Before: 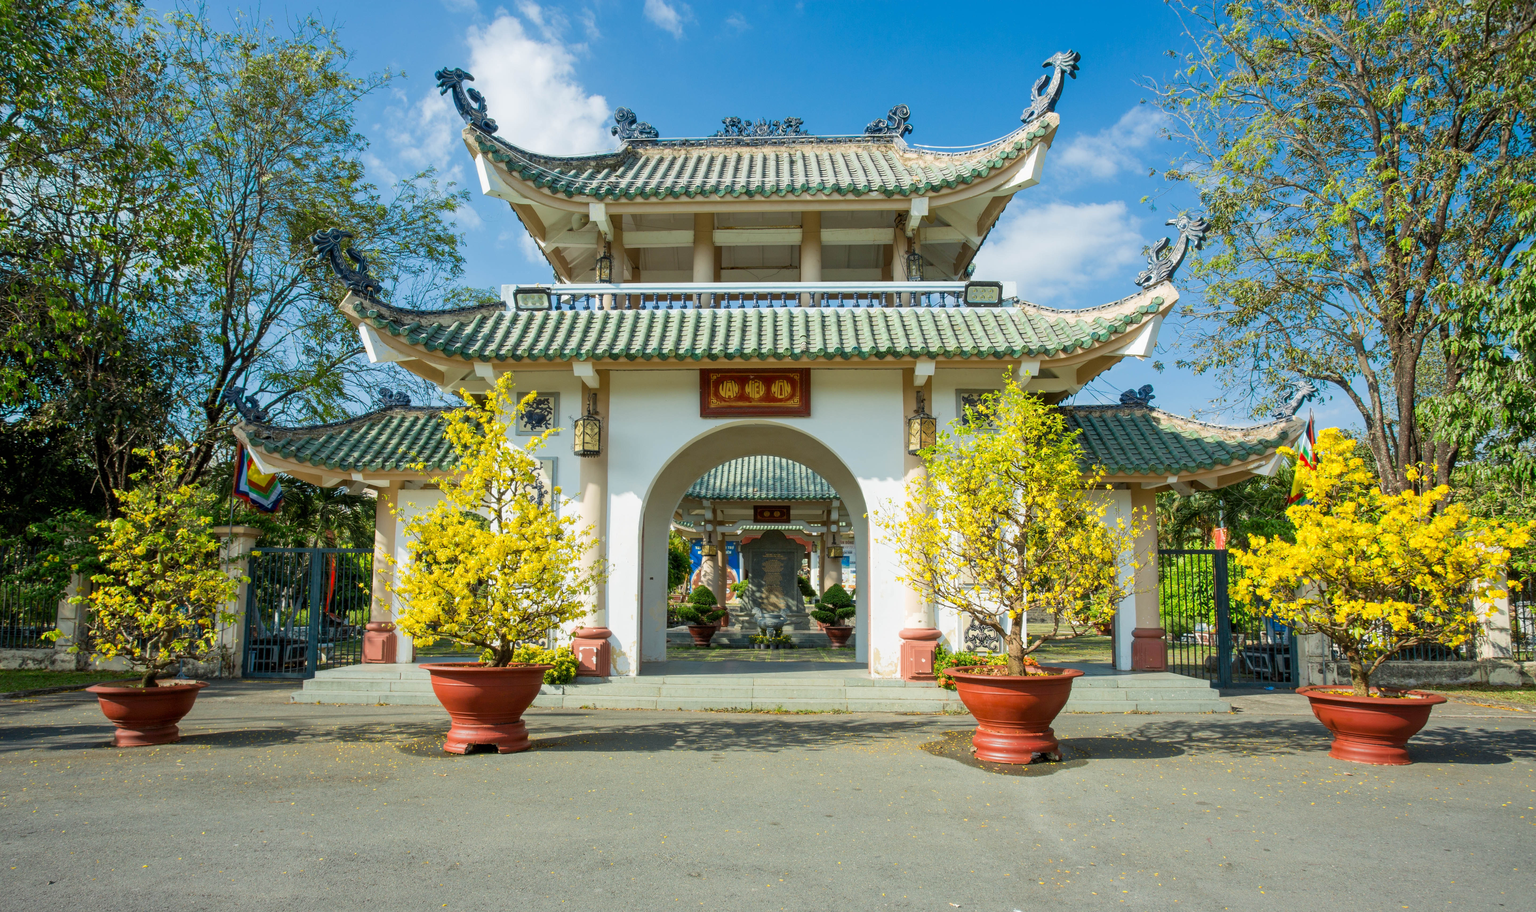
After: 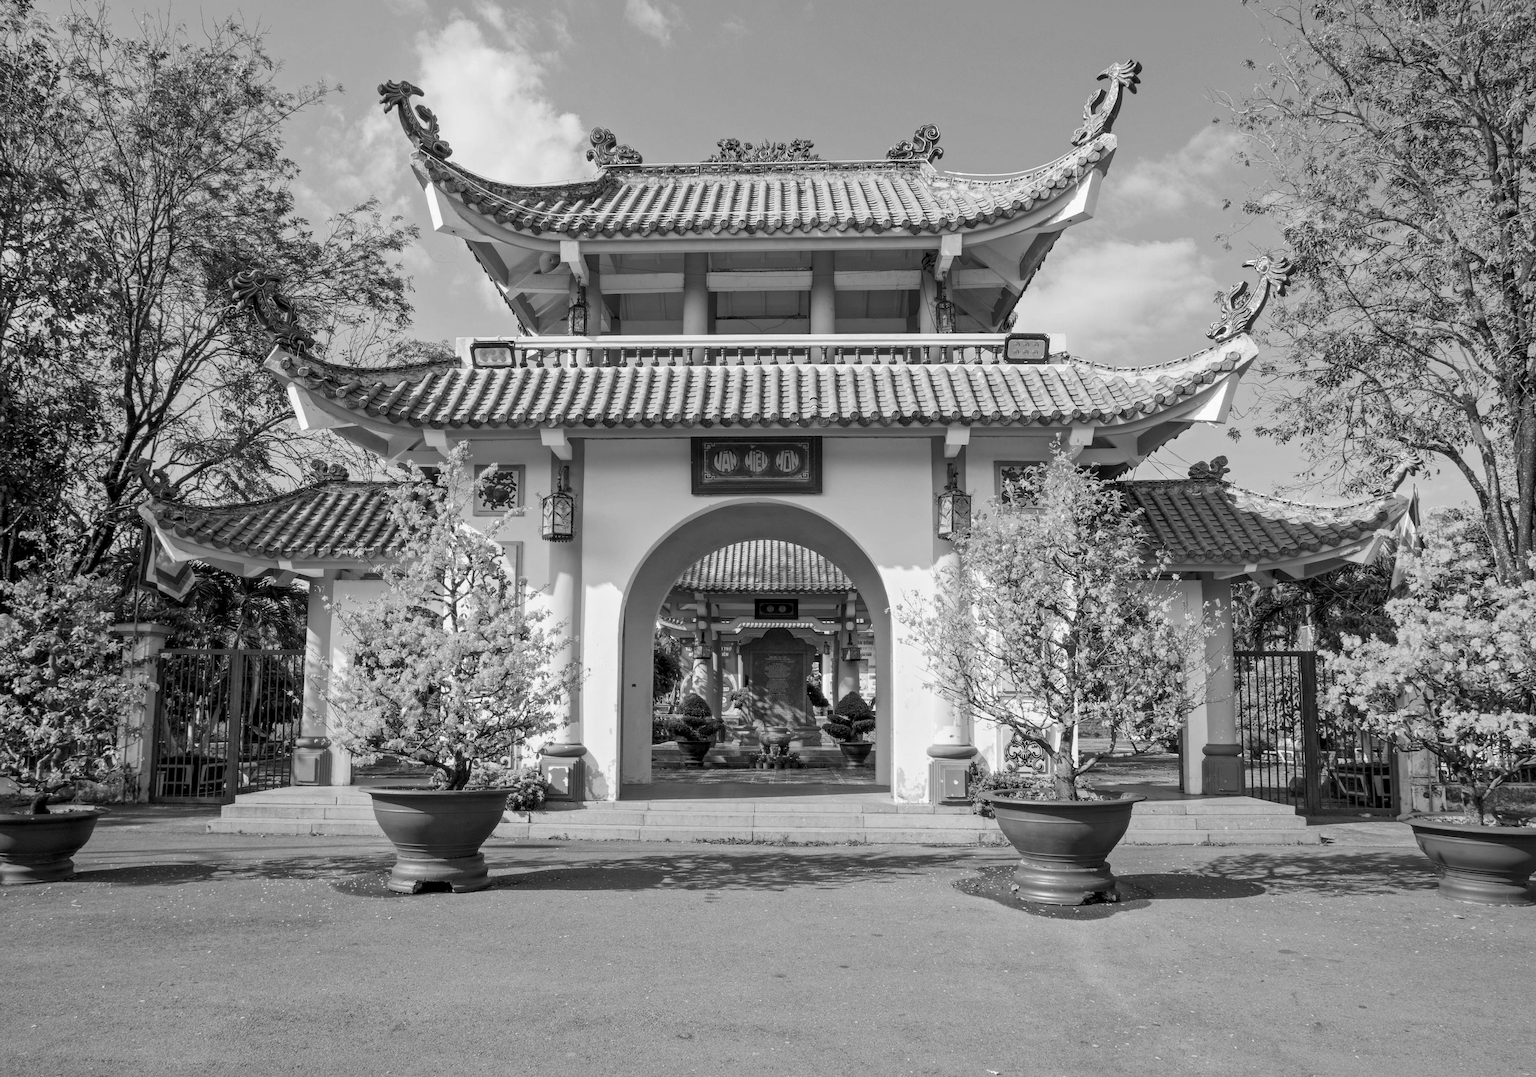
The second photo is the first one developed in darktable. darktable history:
crop: left 7.598%, right 7.873%
local contrast: mode bilateral grid, contrast 30, coarseness 25, midtone range 0.2
color calibration: output gray [0.21, 0.42, 0.37, 0], gray › normalize channels true, illuminant same as pipeline (D50), adaptation XYZ, x 0.346, y 0.359, gamut compression 0
